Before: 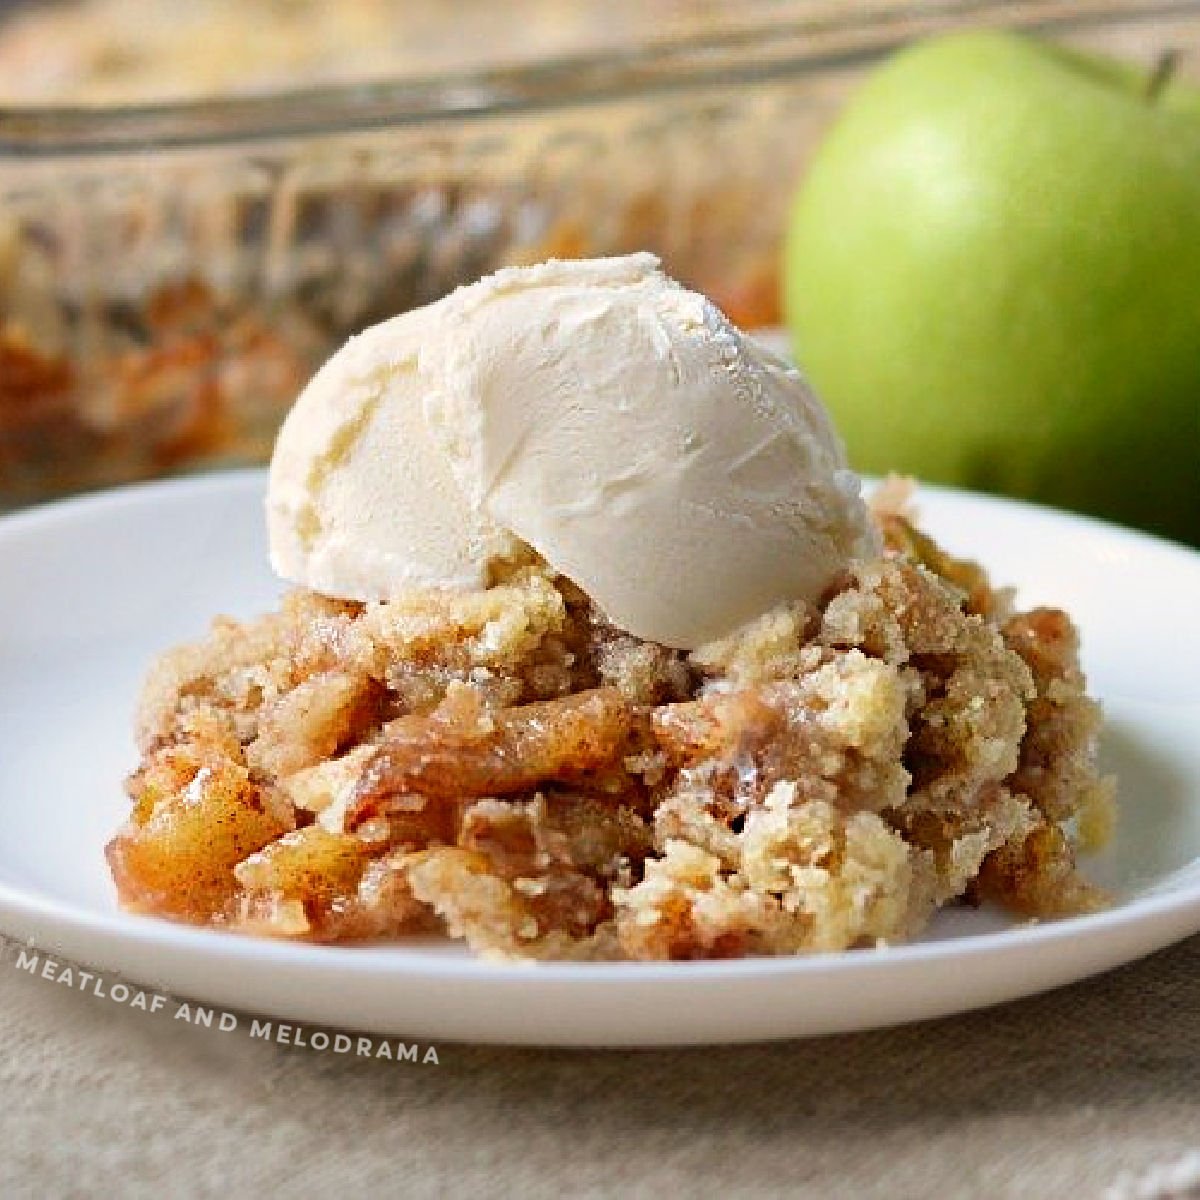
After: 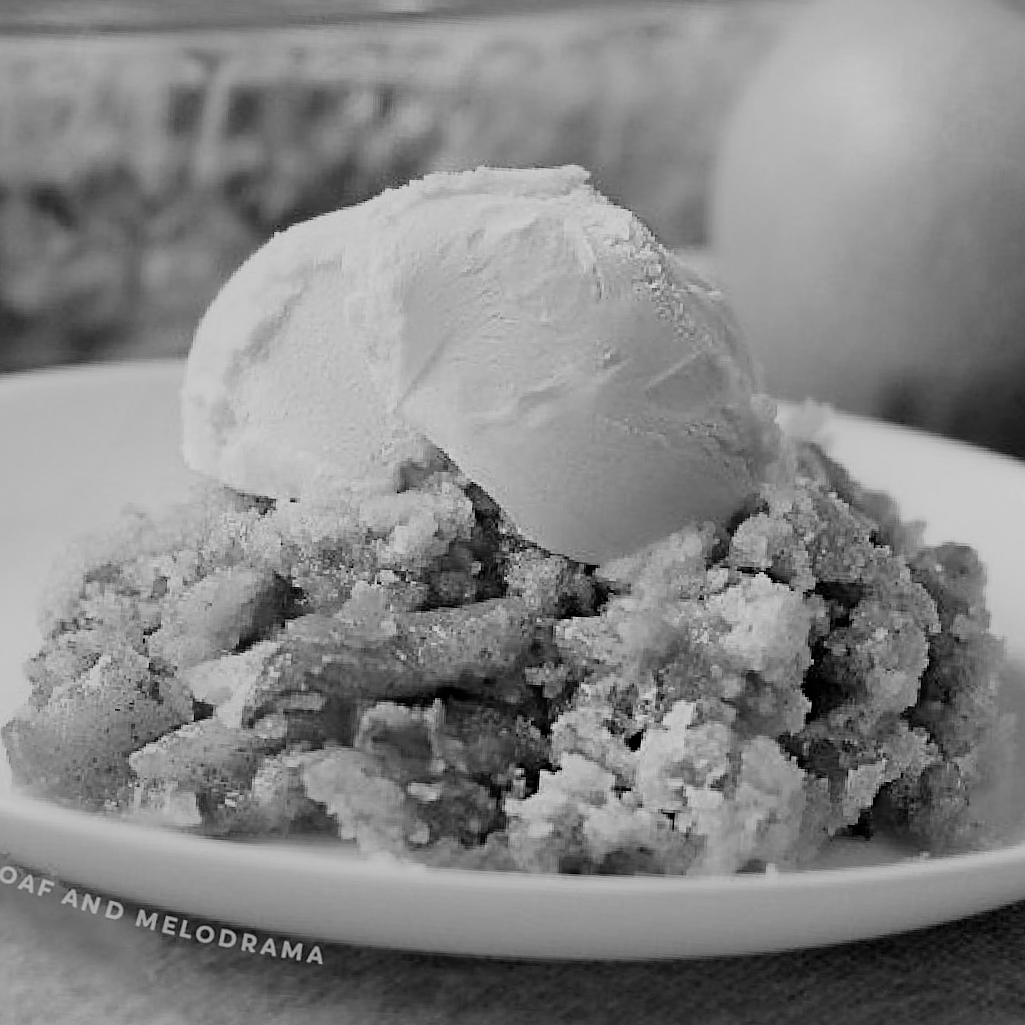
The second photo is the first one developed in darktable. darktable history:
sharpen: radius 1.864, amount 0.398, threshold 1.271
crop and rotate: angle -3.27°, left 5.211%, top 5.211%, right 4.607%, bottom 4.607%
filmic rgb: middle gray luminance 18.42%, black relative exposure -9 EV, white relative exposure 3.75 EV, threshold 6 EV, target black luminance 0%, hardness 4.85, latitude 67.35%, contrast 0.955, highlights saturation mix 20%, shadows ↔ highlights balance 21.36%, add noise in highlights 0, preserve chrominance luminance Y, color science v3 (2019), use custom middle-gray values true, iterations of high-quality reconstruction 0, contrast in highlights soft, enable highlight reconstruction true
monochrome: a 14.95, b -89.96
